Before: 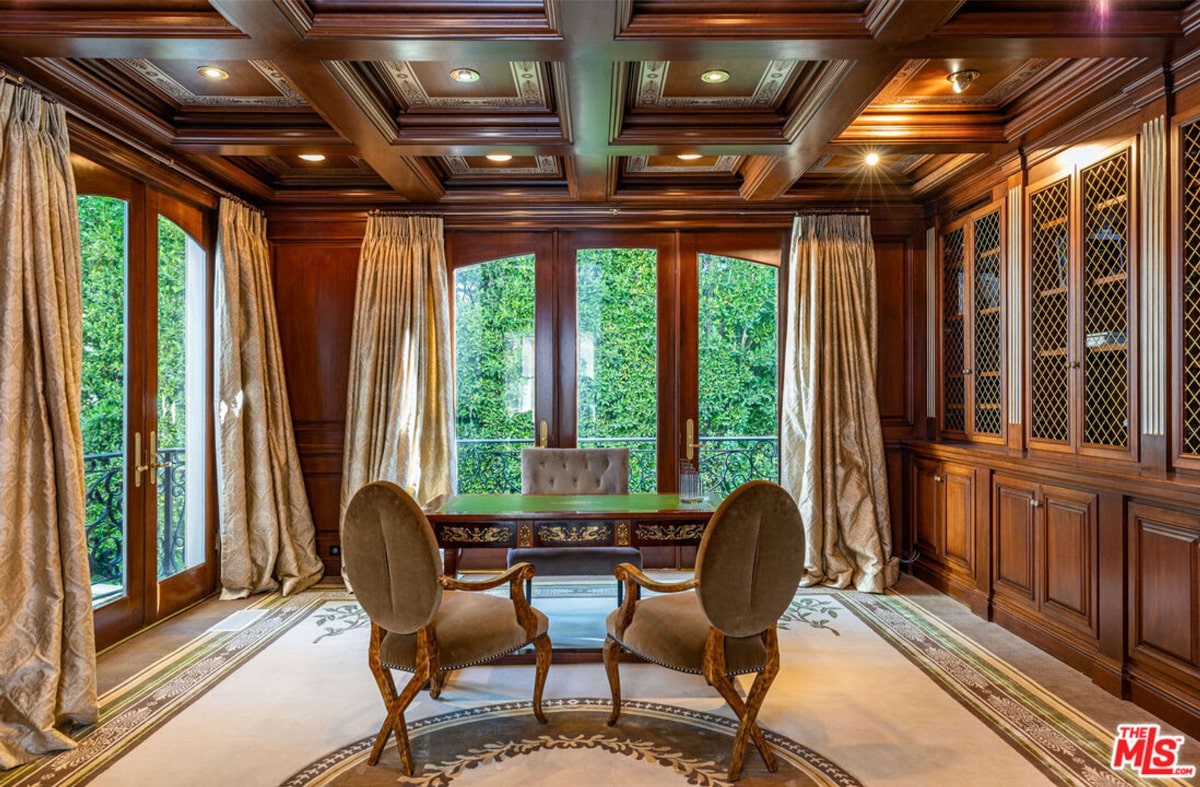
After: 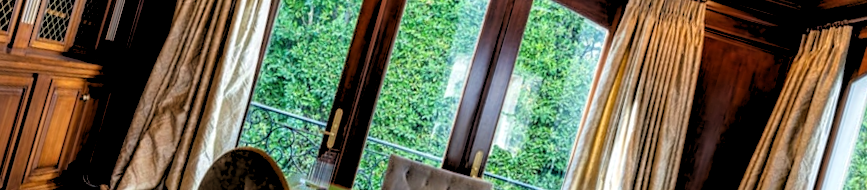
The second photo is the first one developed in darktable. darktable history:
crop and rotate: angle 16.12°, top 30.835%, bottom 35.653%
rgb levels: levels [[0.029, 0.461, 0.922], [0, 0.5, 1], [0, 0.5, 1]]
